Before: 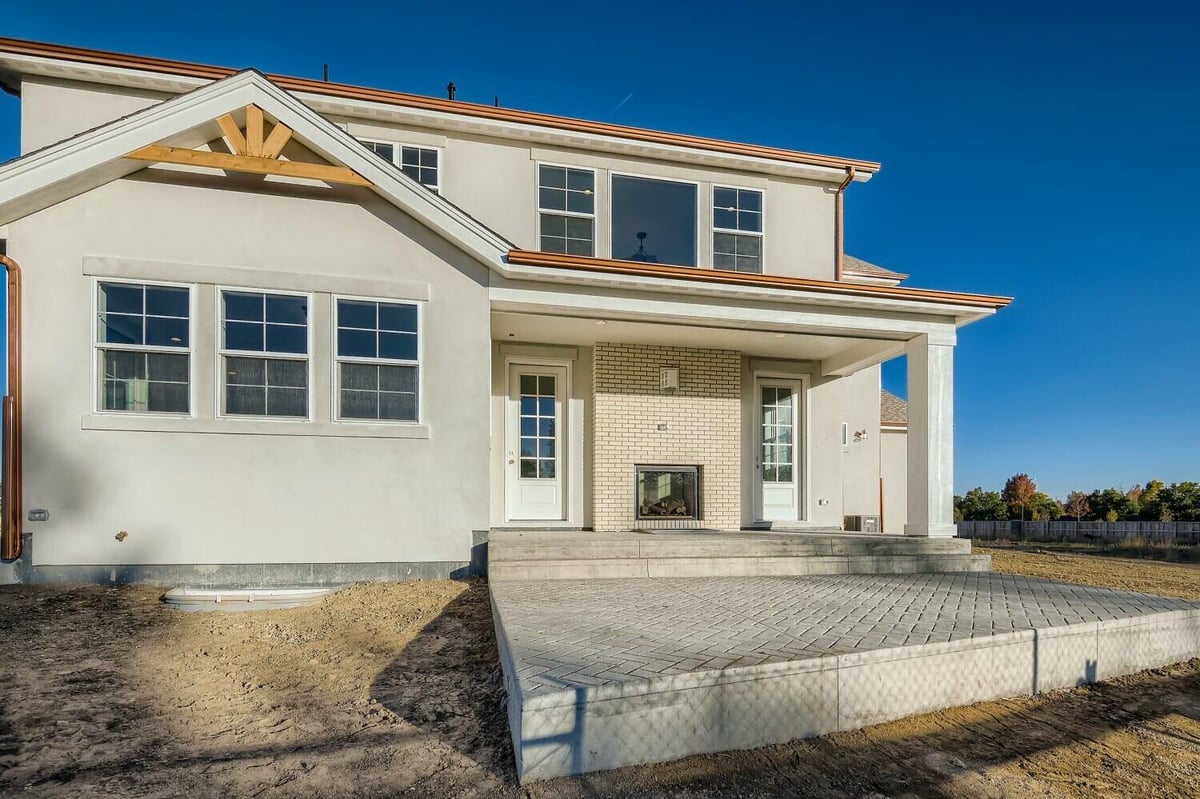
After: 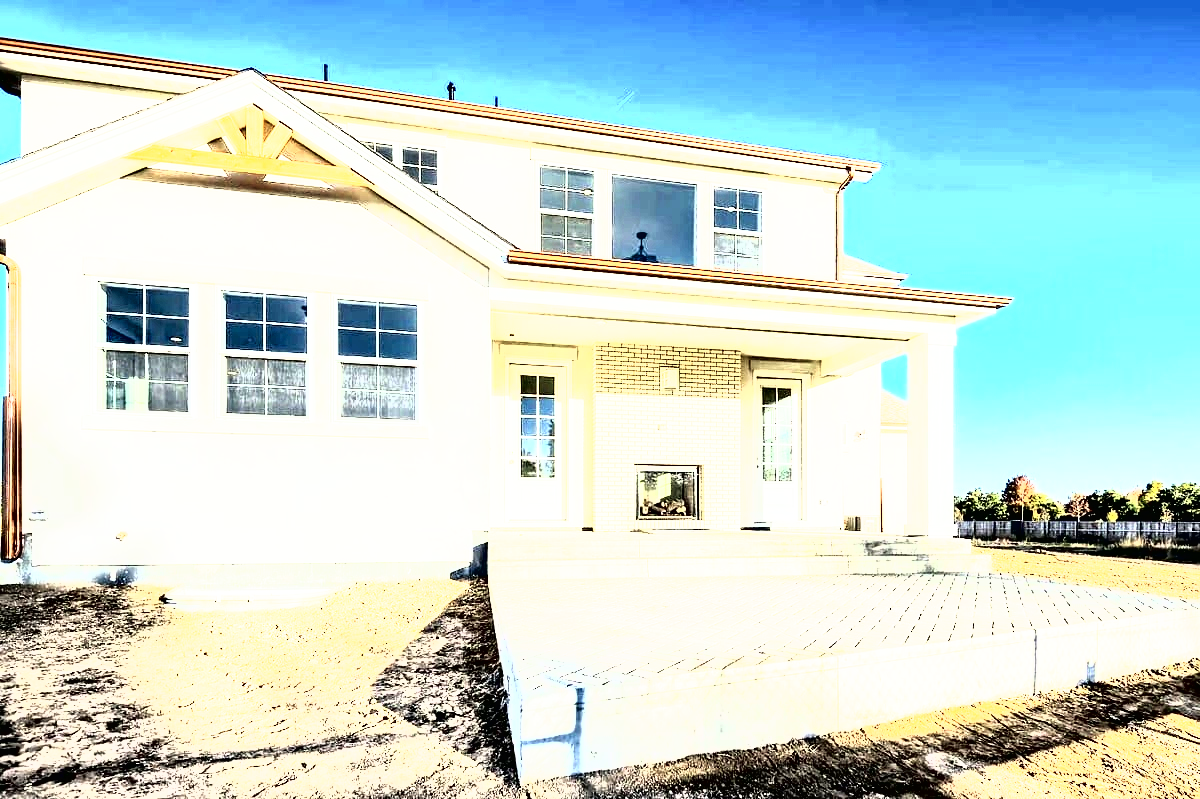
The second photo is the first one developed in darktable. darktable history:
tone curve: curves: ch0 [(0, 0) (0.003, 0.01) (0.011, 0.011) (0.025, 0.008) (0.044, 0.007) (0.069, 0.006) (0.1, 0.005) (0.136, 0.015) (0.177, 0.094) (0.224, 0.241) (0.277, 0.369) (0.335, 0.5) (0.399, 0.648) (0.468, 0.811) (0.543, 0.975) (0.623, 0.989) (0.709, 0.989) (0.801, 0.99) (0.898, 0.99) (1, 1)], color space Lab, independent channels, preserve colors none
base curve: curves: ch0 [(0, 0) (0.007, 0.004) (0.027, 0.03) (0.046, 0.07) (0.207, 0.54) (0.442, 0.872) (0.673, 0.972) (1, 1)], preserve colors none
